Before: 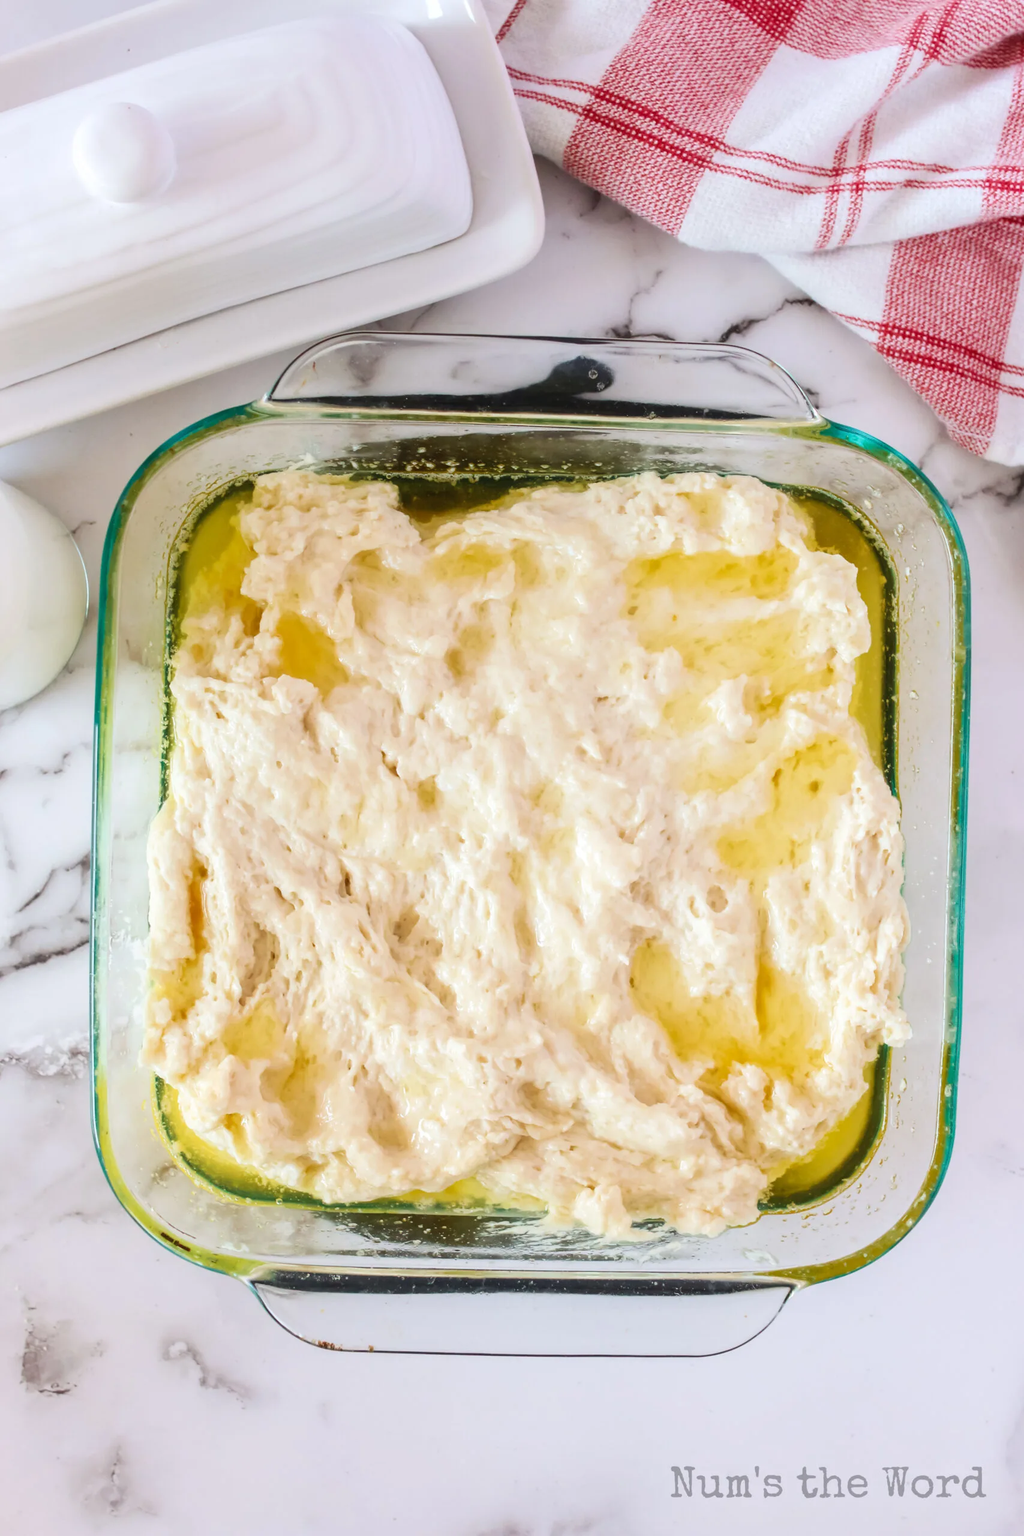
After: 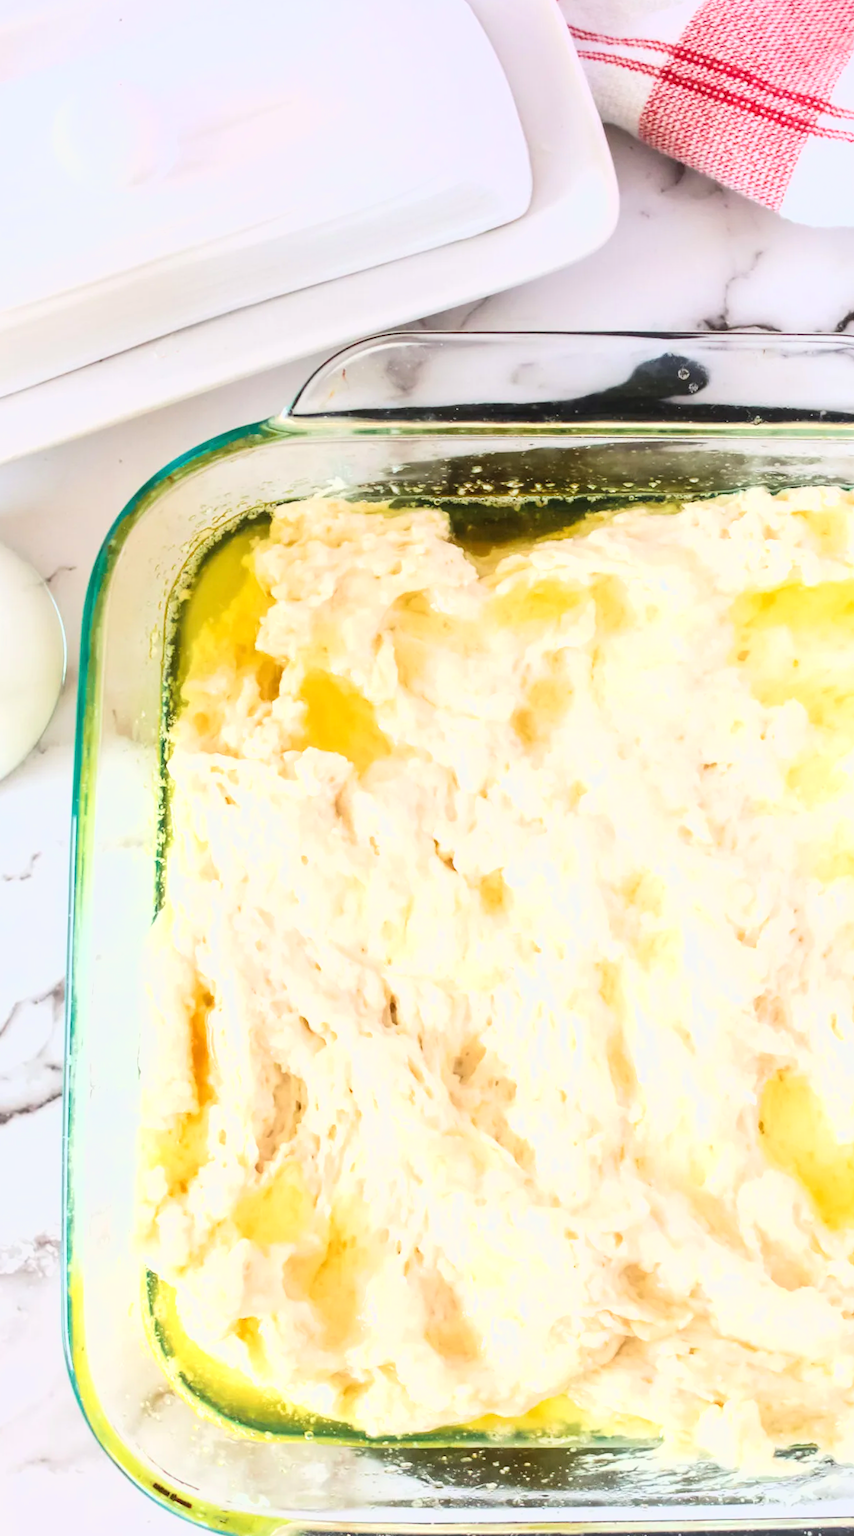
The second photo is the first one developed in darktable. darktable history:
crop: right 28.885%, bottom 16.626%
rotate and perspective: rotation -1.68°, lens shift (vertical) -0.146, crop left 0.049, crop right 0.912, crop top 0.032, crop bottom 0.96
tone curve: curves: ch0 [(0, 0) (0.55, 0.716) (0.841, 0.969)]
